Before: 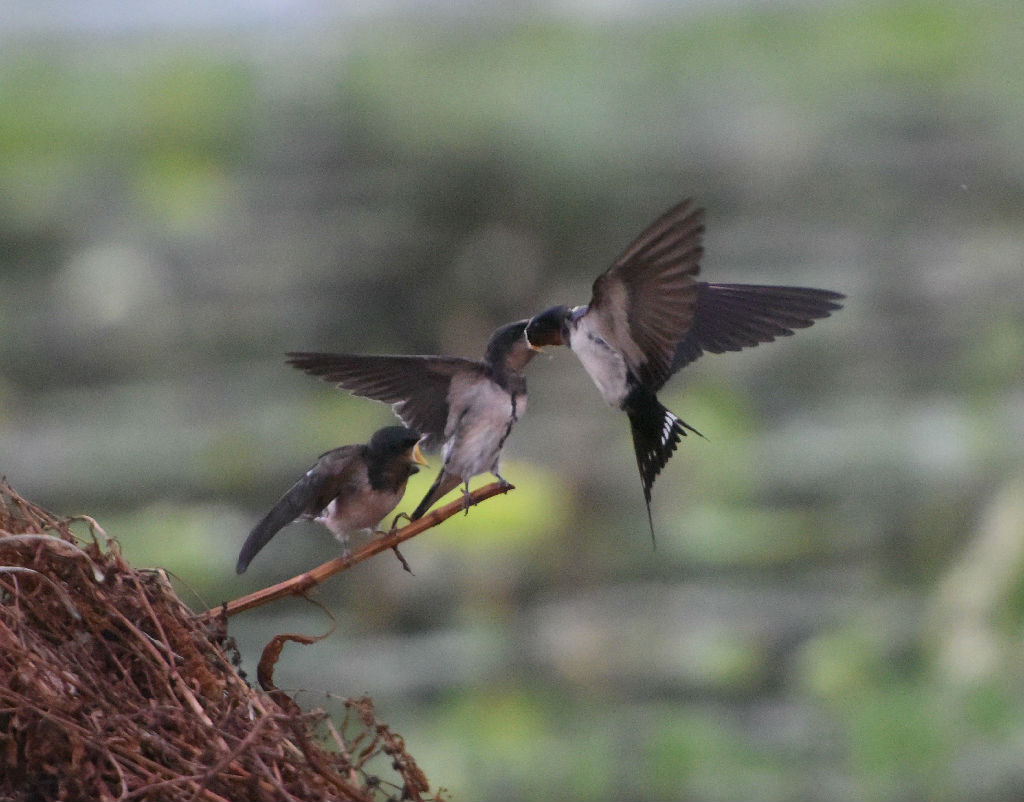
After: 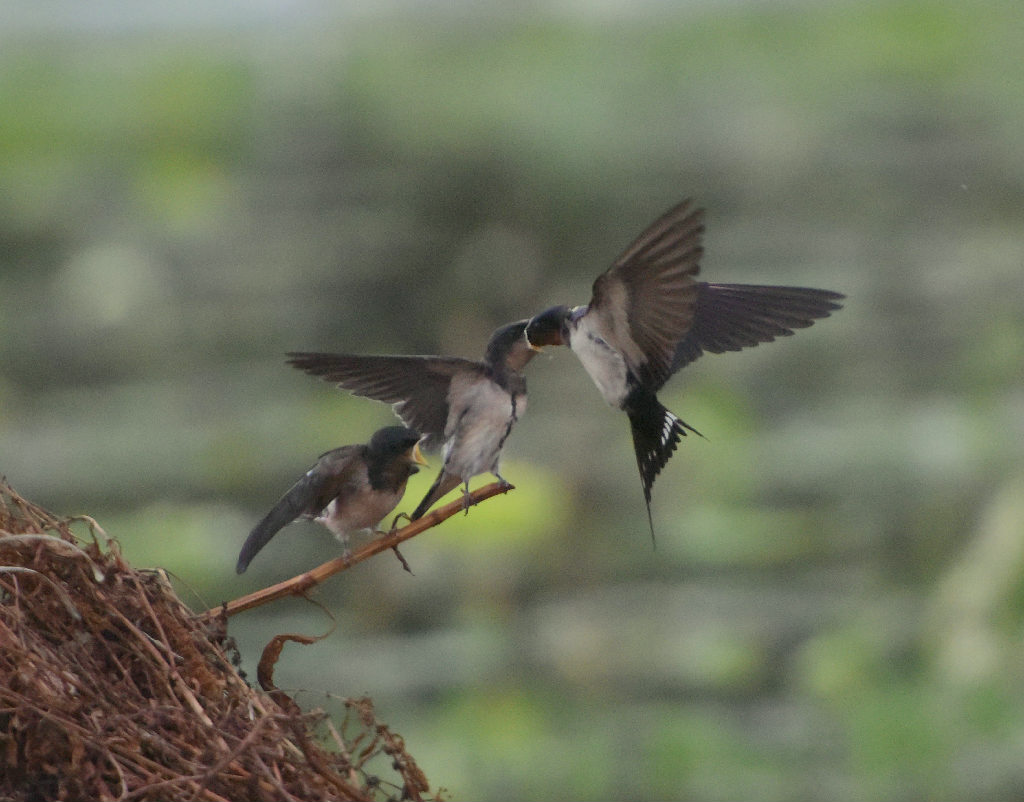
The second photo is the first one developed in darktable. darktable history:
color correction: highlights a* -5.94, highlights b* 11.19
color balance: contrast -15%
